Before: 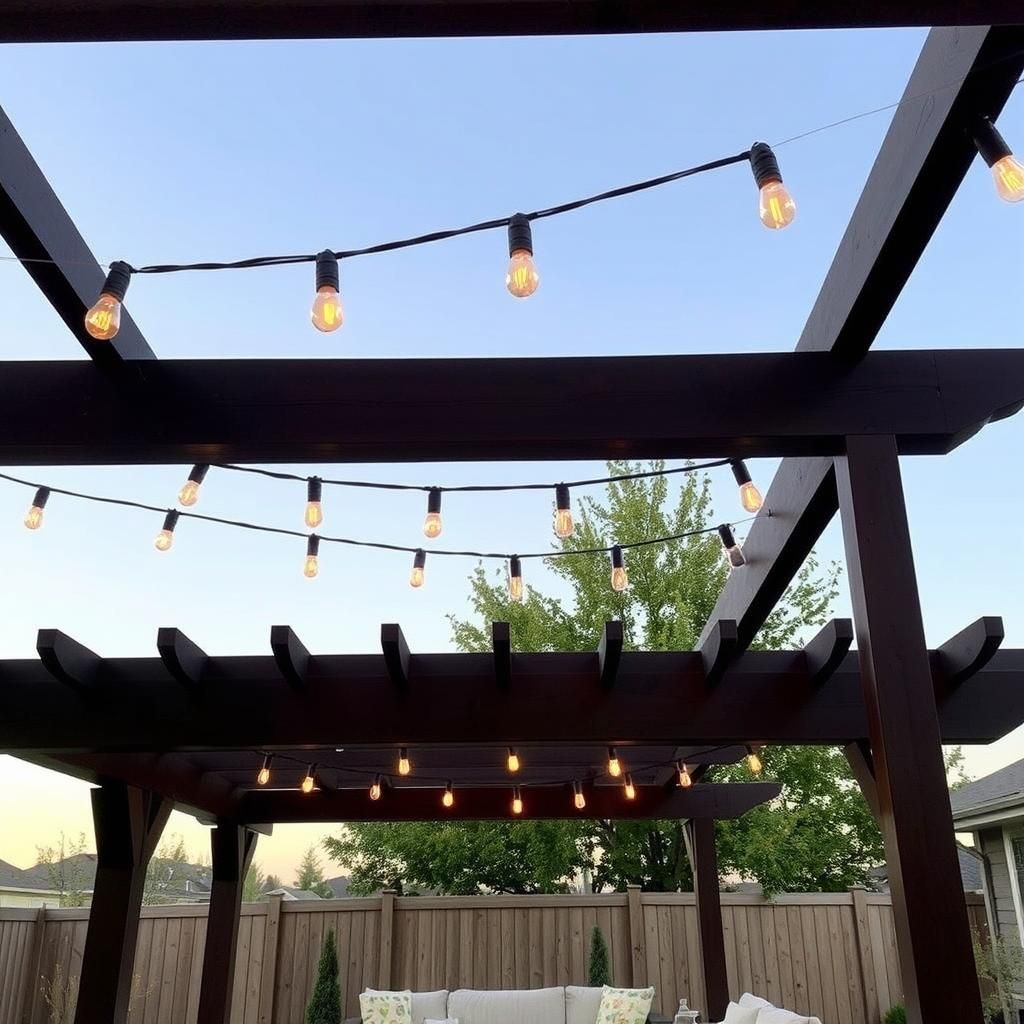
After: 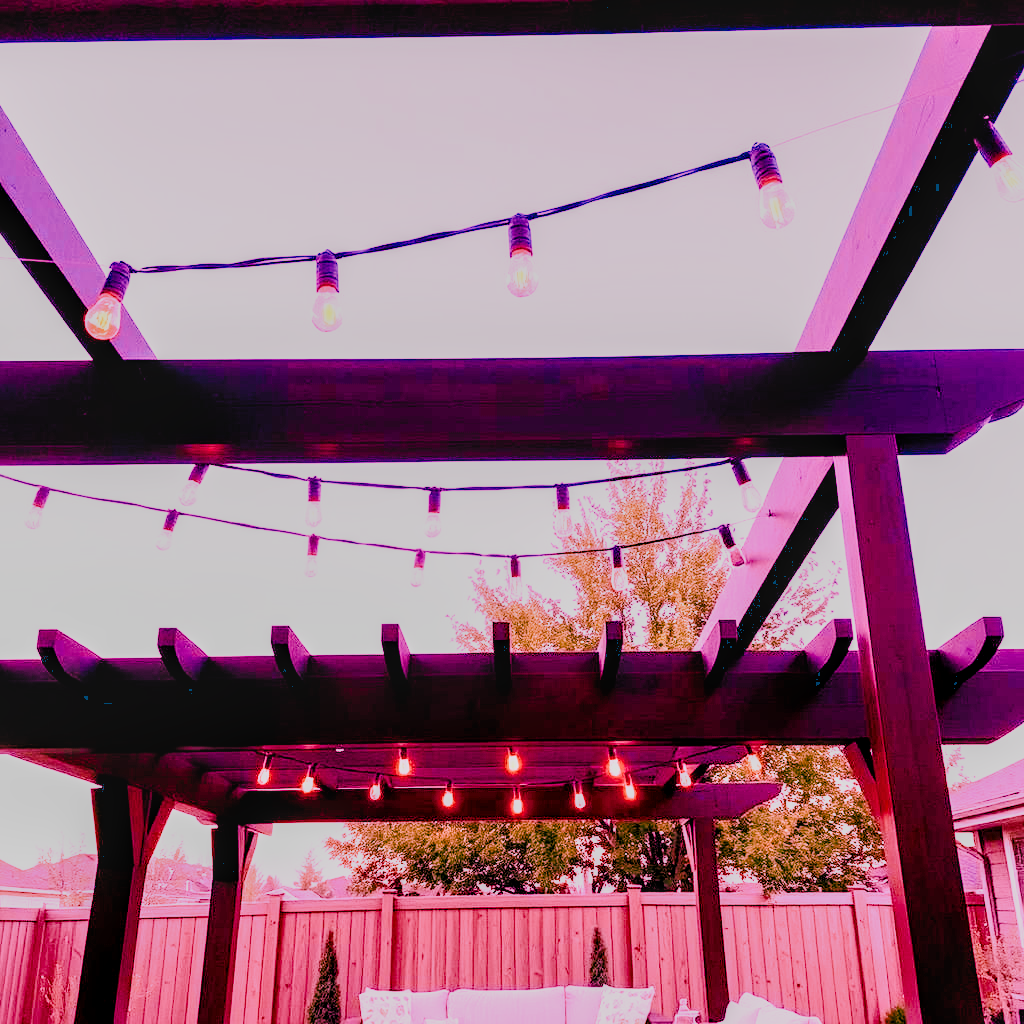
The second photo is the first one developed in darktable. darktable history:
local contrast: on, module defaults
raw chromatic aberrations: on, module defaults
color balance rgb: perceptual saturation grading › global saturation 25%, perceptual brilliance grading › mid-tones 10%, perceptual brilliance grading › shadows 15%, global vibrance 20%
exposure: black level correction 0.001, exposure 0.5 EV, compensate exposure bias true, compensate highlight preservation false
filmic rgb: black relative exposure -7.65 EV, white relative exposure 4.56 EV, hardness 3.61
highlight reconstruction: method reconstruct color, iterations 1, diameter of reconstruction 64 px
hot pixels: on, module defaults
lens correction: scale 1.01, crop 1, focal 85, aperture 2.8, distance 10.02, camera "Canon EOS RP", lens "Canon RF 85mm F2 MACRO IS STM"
raw denoise: x [[0, 0.25, 0.5, 0.75, 1] ×4]
tone equalizer "mask blending: all purposes": on, module defaults
white balance: red 2.107, blue 1.593
base curve: curves: ch0 [(0, 0) (0.032, 0.037) (0.105, 0.228) (0.435, 0.76) (0.856, 0.983) (1, 1)], preserve colors none | blend: blend mode average, opacity 20%; mask: uniform (no mask)
contrast brightness saturation: brightness -1, saturation 1 | blend: blend mode average, opacity 20%; mask: uniform (no mask)
filmic: grey point source 9, black point source -8.55, white point source 3.45, grey point target 18, white point target 100, output power 2.2, latitude stops 3.5, contrast 1.62, saturation 60, global saturation 70, balance -12, preserve color 1 | blend: blend mode average, opacity 100%; mask: uniform (no mask)
levels: levels [0, 0.478, 1] | blend: blend mode average, opacity 50%; mask: uniform (no mask)
sharpen: radius 4 | blend: blend mode average, opacity 50%; mask: uniform (no mask)
tone curve: curves: ch0 [(0, 0) (0.004, 0.002) (0.02, 0.013) (0.218, 0.218) (0.664, 0.718) (0.832, 0.873) (1, 1)], preserve colors none | blend: blend mode average, opacity 100%; mask: uniform (no mask)
